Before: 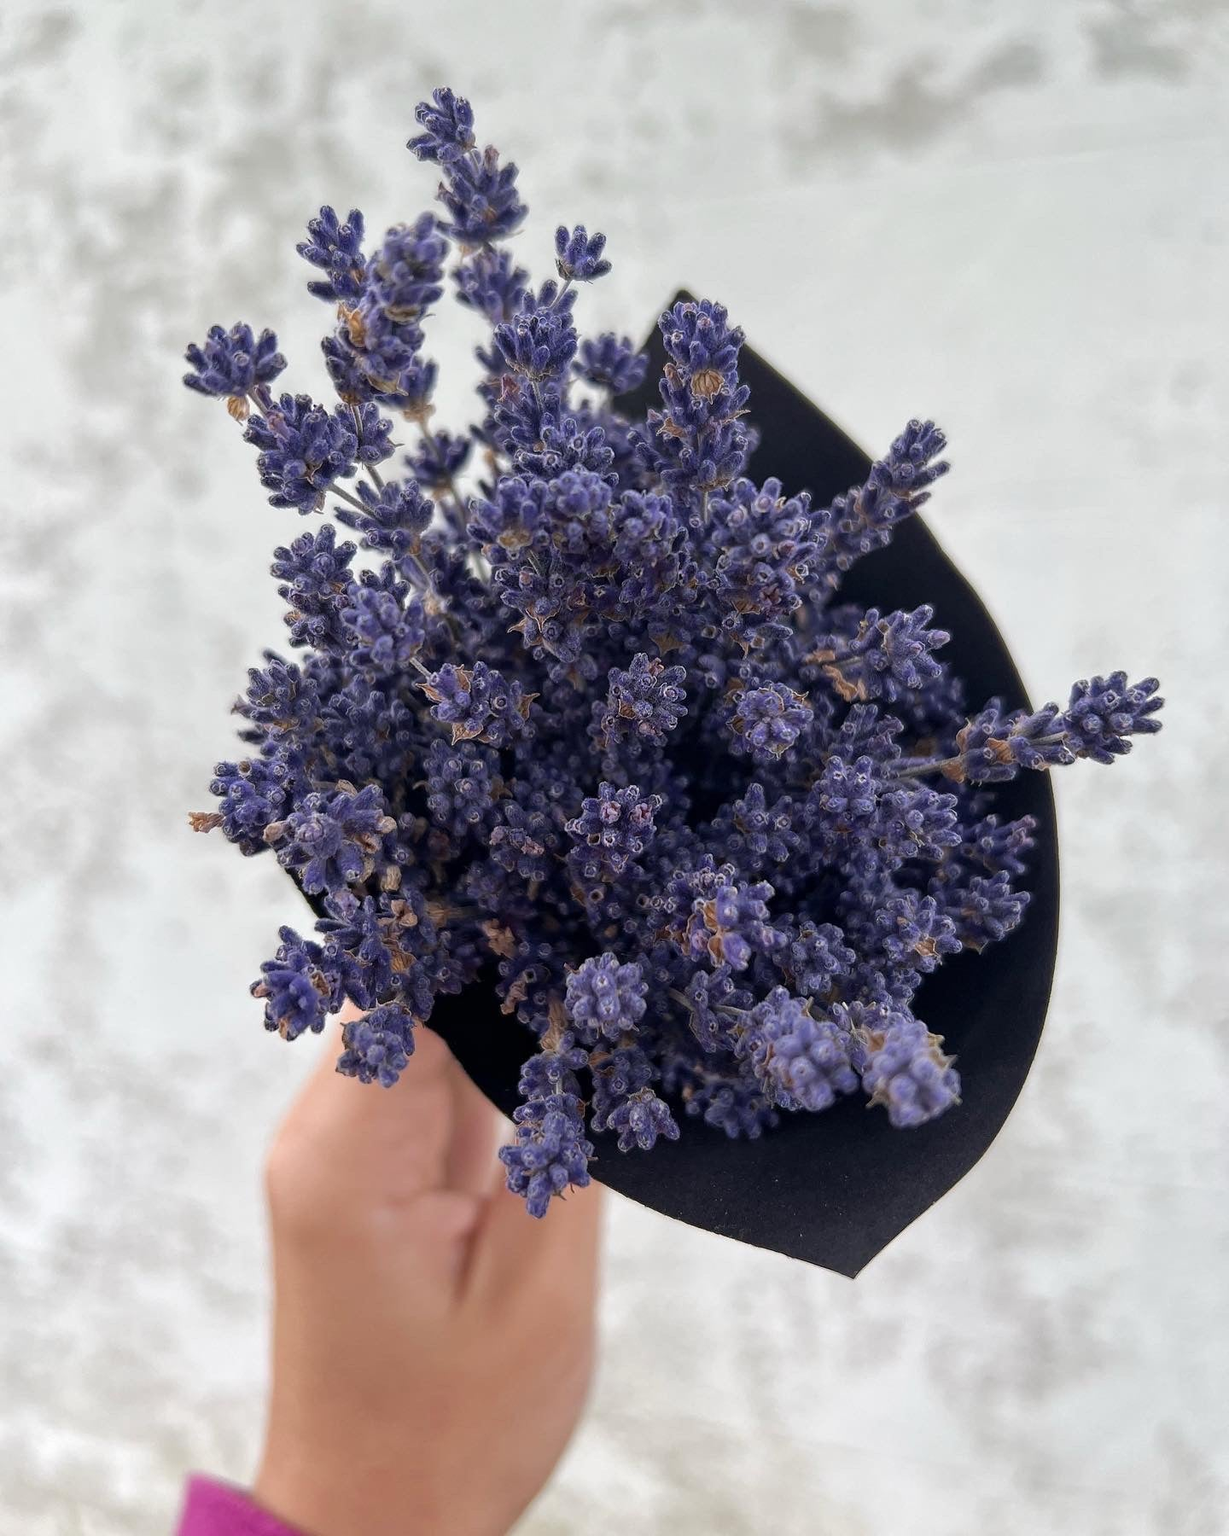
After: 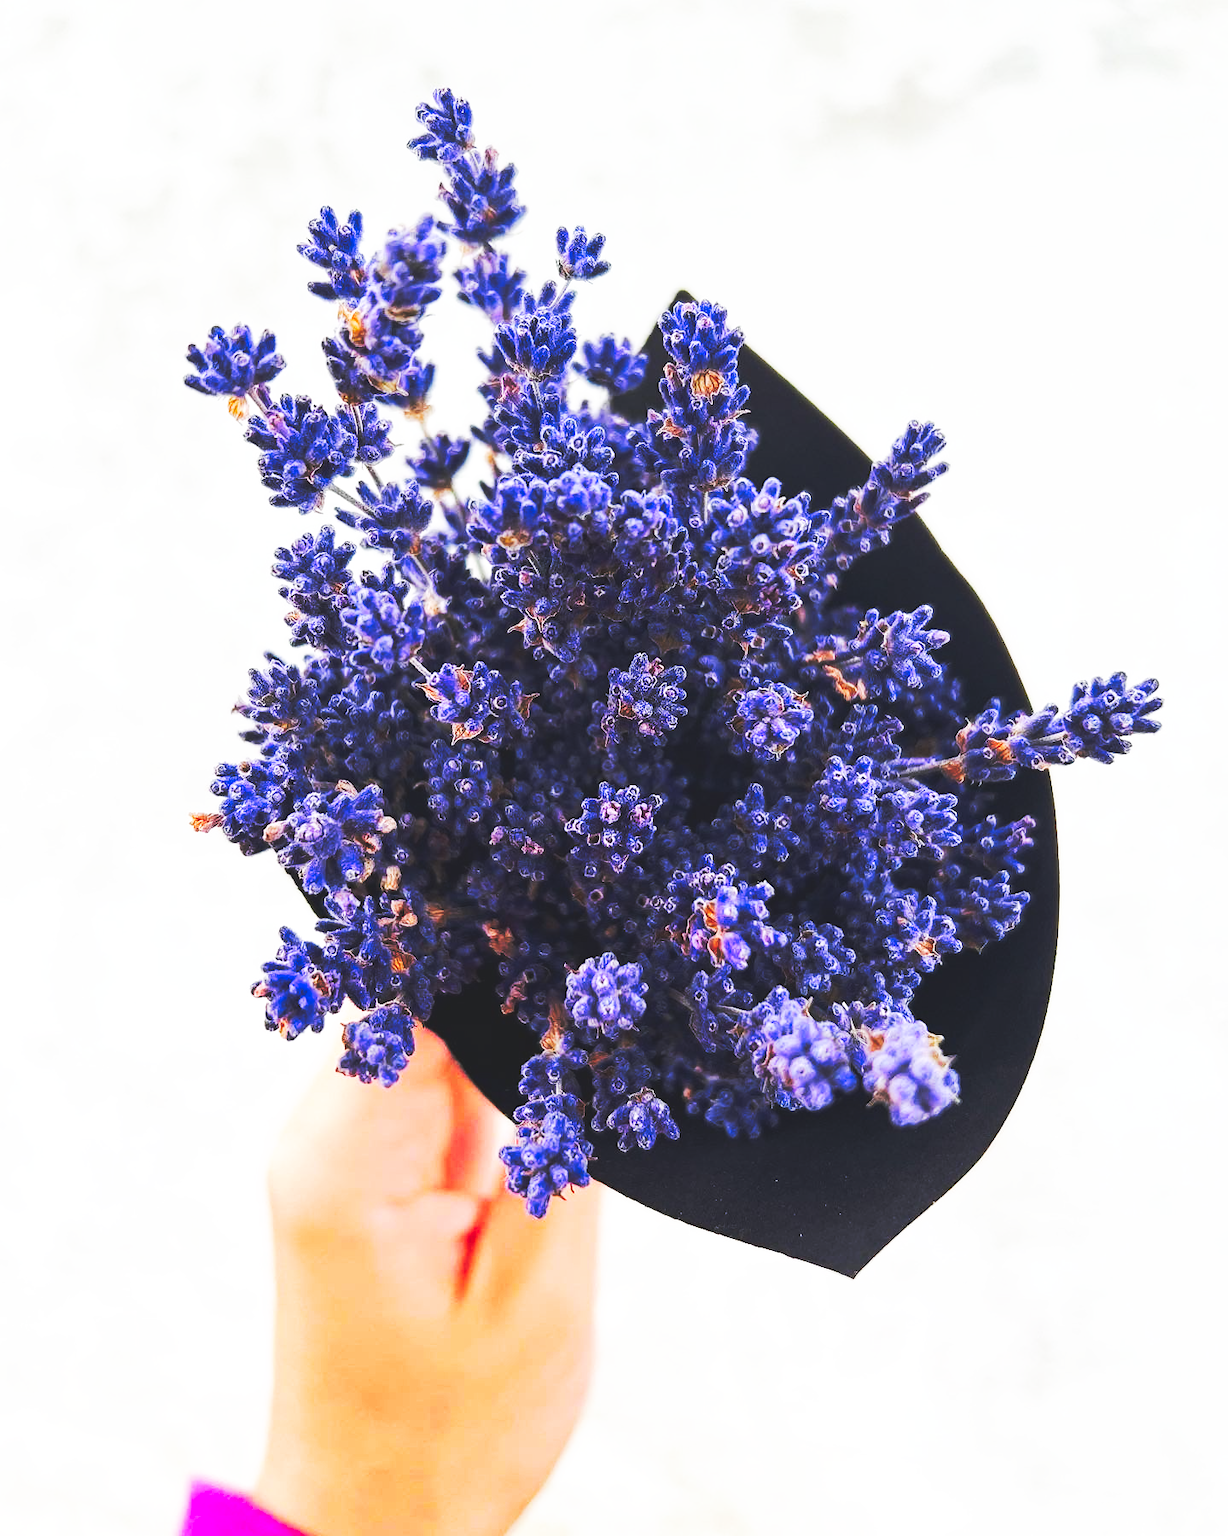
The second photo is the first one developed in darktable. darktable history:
base curve: curves: ch0 [(0, 0.015) (0.085, 0.116) (0.134, 0.298) (0.19, 0.545) (0.296, 0.764) (0.599, 0.982) (1, 1)], preserve colors none
color correction: saturation 1.34
